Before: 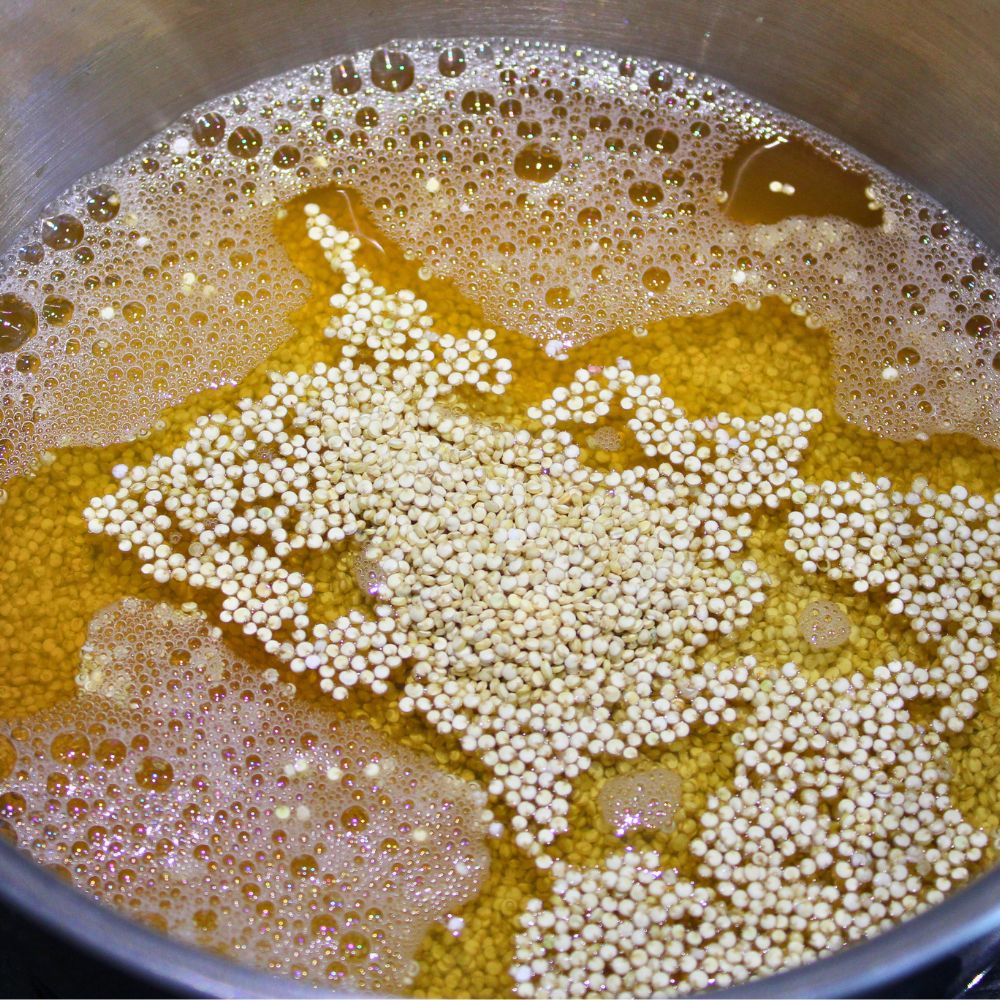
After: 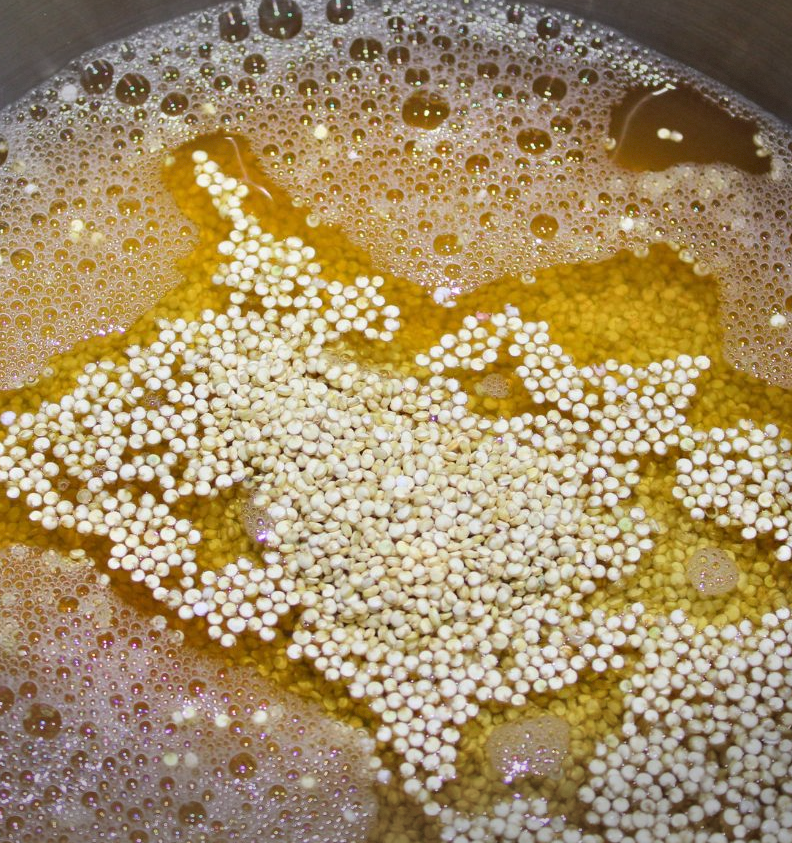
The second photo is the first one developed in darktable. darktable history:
crop: left 11.225%, top 5.381%, right 9.565%, bottom 10.314%
vignetting: fall-off start 100%, brightness -0.406, saturation -0.3, width/height ratio 1.324, dithering 8-bit output, unbound false
